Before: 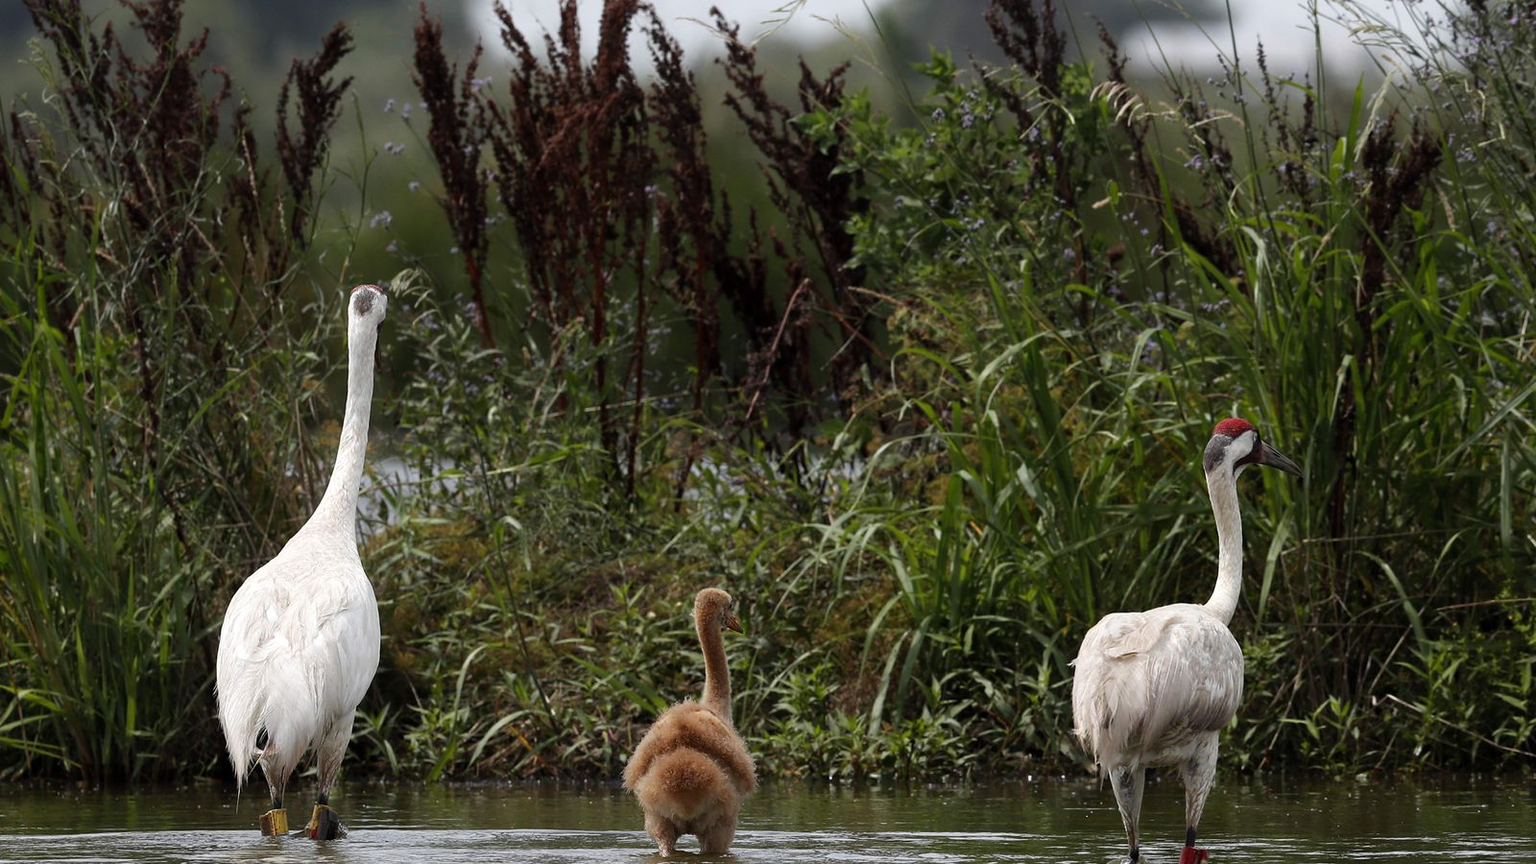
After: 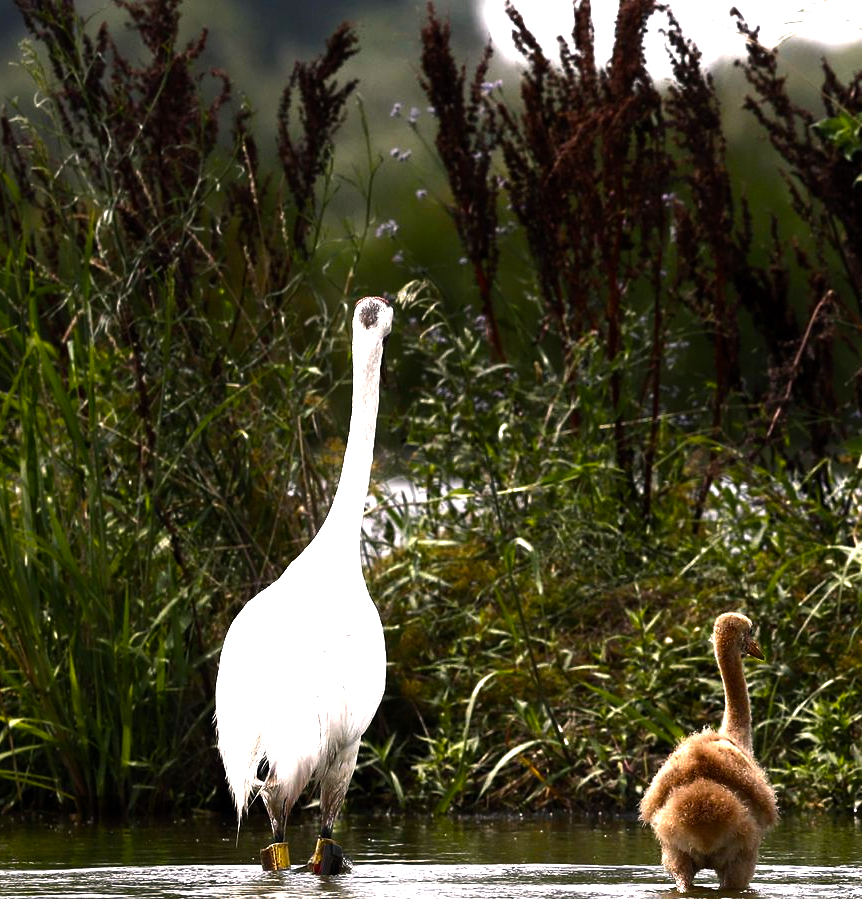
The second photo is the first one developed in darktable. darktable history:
crop: left 0.669%, right 45.442%, bottom 0.087%
color balance rgb: shadows lift › chroma 0.715%, shadows lift › hue 112.37°, highlights gain › chroma 2.457%, highlights gain › hue 36.38°, perceptual saturation grading › global saturation 20%, perceptual saturation grading › highlights -49.347%, perceptual saturation grading › shadows 25.186%, perceptual brilliance grading › highlights 74.219%, perceptual brilliance grading › shadows -30.031%, global vibrance 20%
